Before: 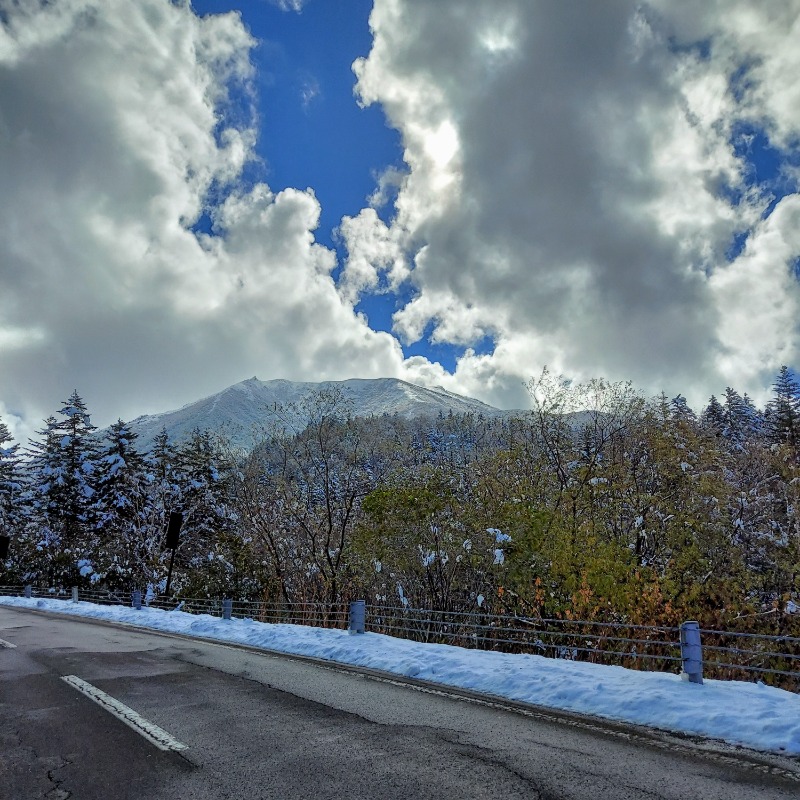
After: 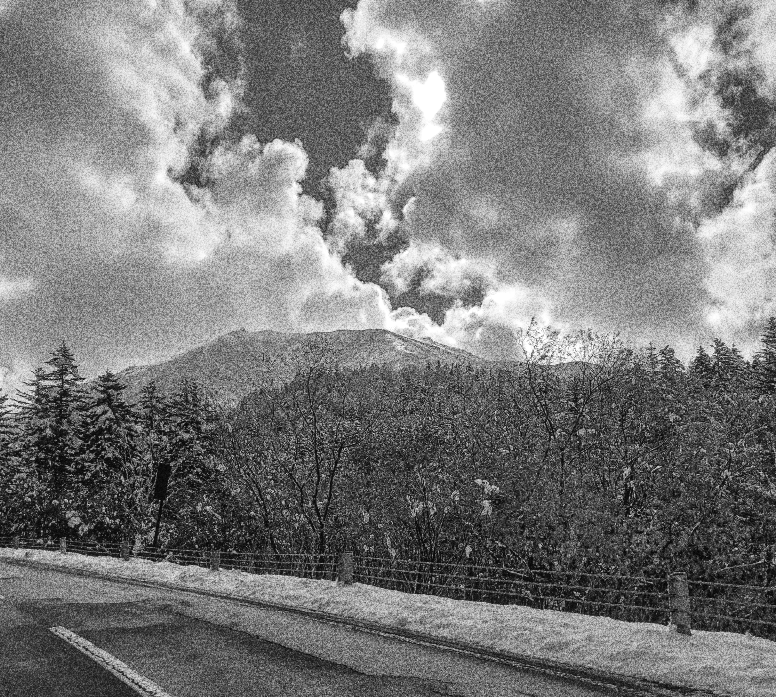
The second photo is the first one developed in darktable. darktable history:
grain: coarseness 30.02 ISO, strength 100%
crop: left 1.507%, top 6.147%, right 1.379%, bottom 6.637%
local contrast: on, module defaults
color balance rgb: shadows lift › chroma 2%, shadows lift › hue 247.2°, power › chroma 0.3%, power › hue 25.2°, highlights gain › chroma 3%, highlights gain › hue 60°, global offset › luminance 0.75%, perceptual saturation grading › global saturation 20%, perceptual saturation grading › highlights -20%, perceptual saturation grading › shadows 30%, global vibrance 20%
monochrome: on, module defaults
